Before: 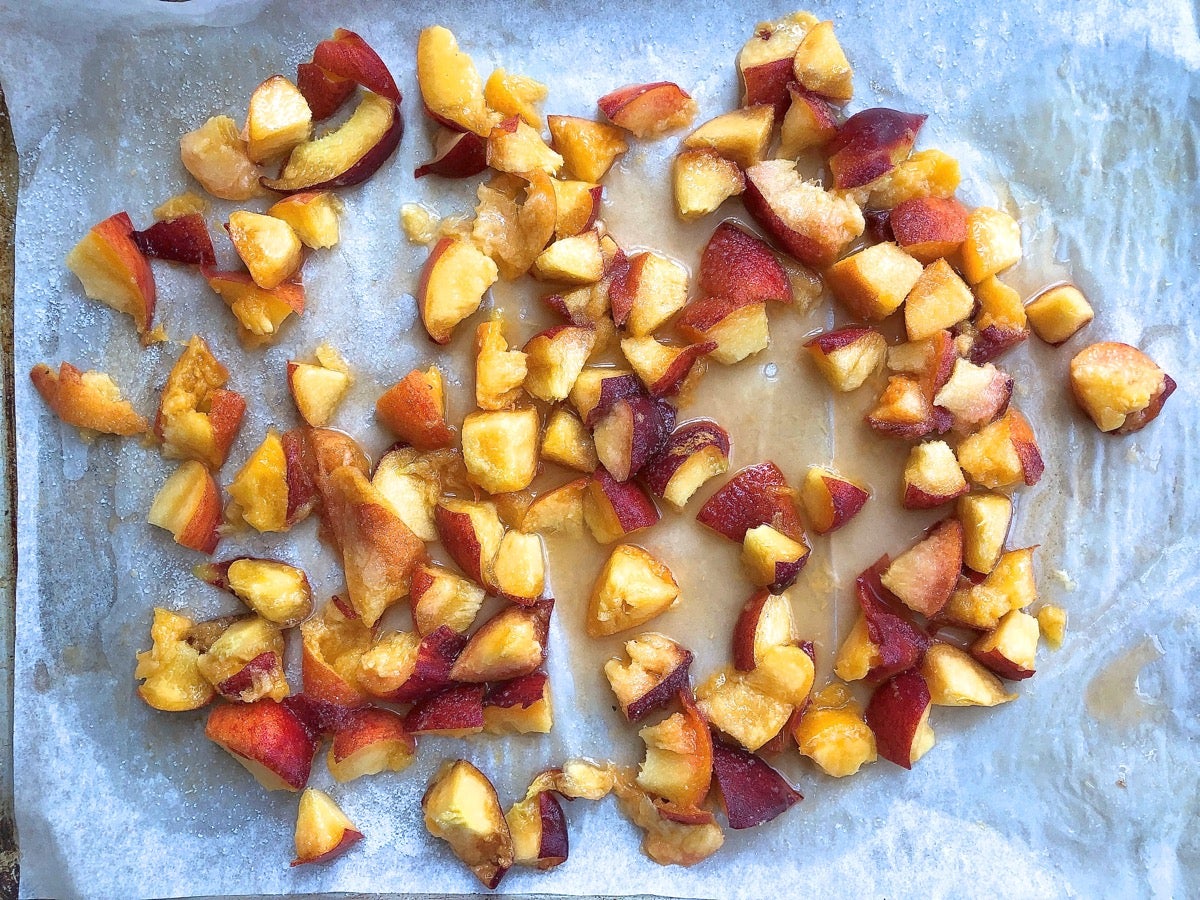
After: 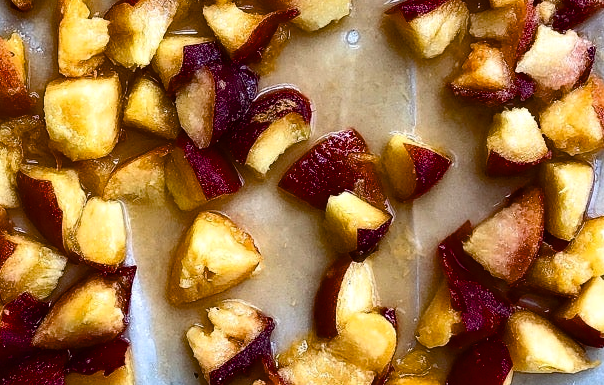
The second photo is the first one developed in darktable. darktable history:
crop: left 34.848%, top 37.048%, right 14.739%, bottom 20.085%
color balance rgb: power › hue 310.63°, perceptual saturation grading › global saturation 20%, perceptual saturation grading › highlights -25.684%, perceptual saturation grading › shadows 24.589%, perceptual brilliance grading › highlights 3.493%, perceptual brilliance grading › mid-tones -17.726%, perceptual brilliance grading › shadows -42.037%, global vibrance 16.722%, saturation formula JzAzBz (2021)
